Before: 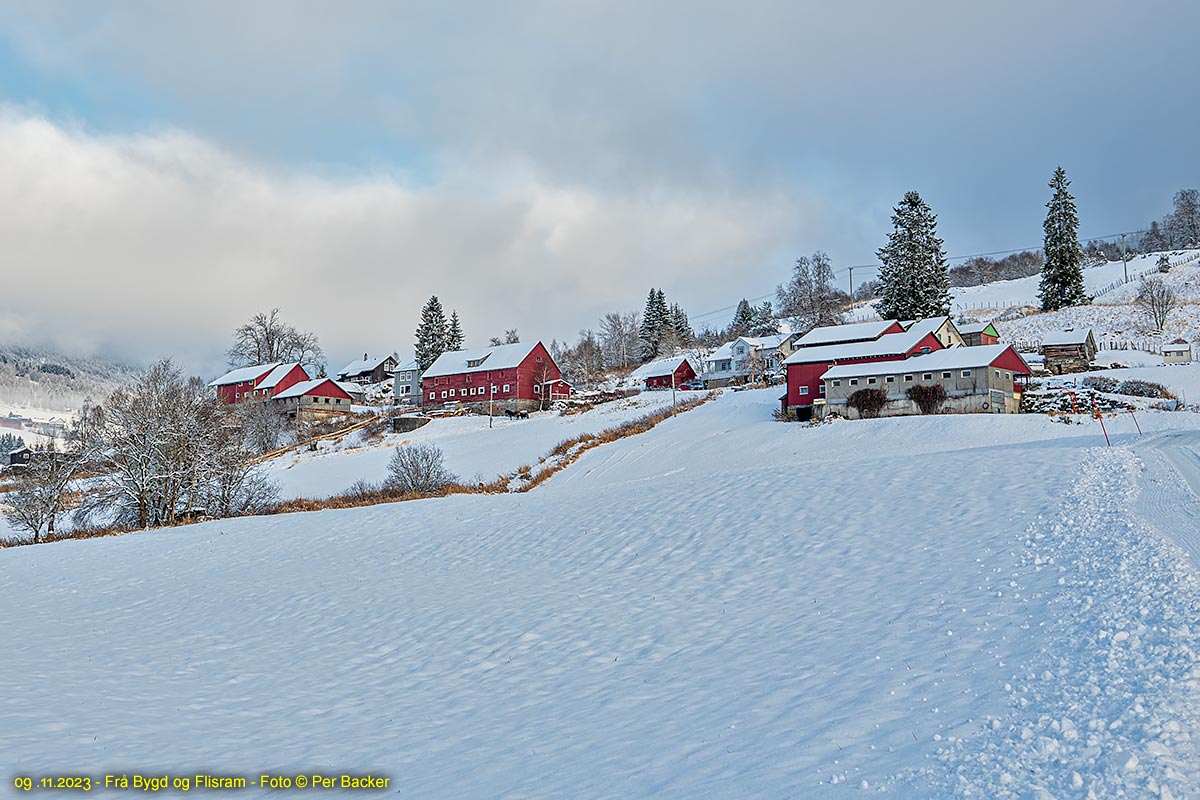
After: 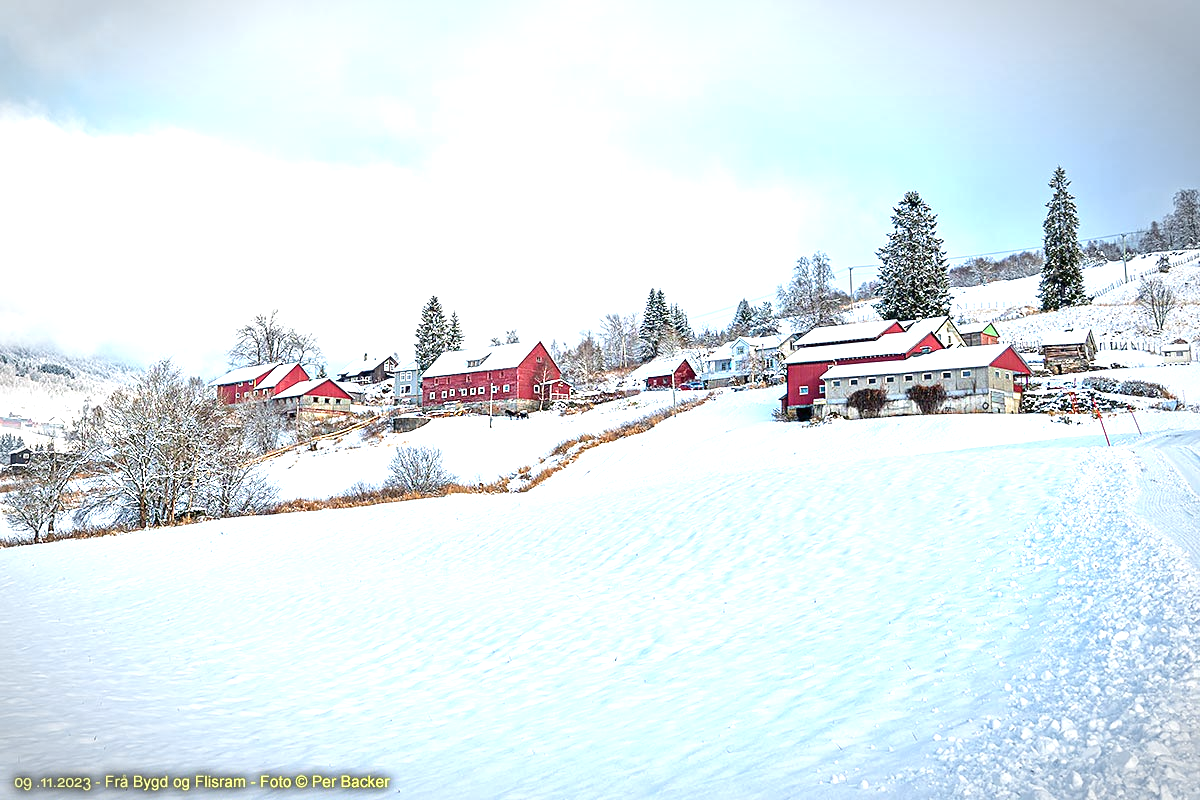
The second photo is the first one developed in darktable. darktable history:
vignetting: automatic ratio true
exposure: black level correction 0, exposure 1.35 EV, compensate exposure bias true, compensate highlight preservation false
